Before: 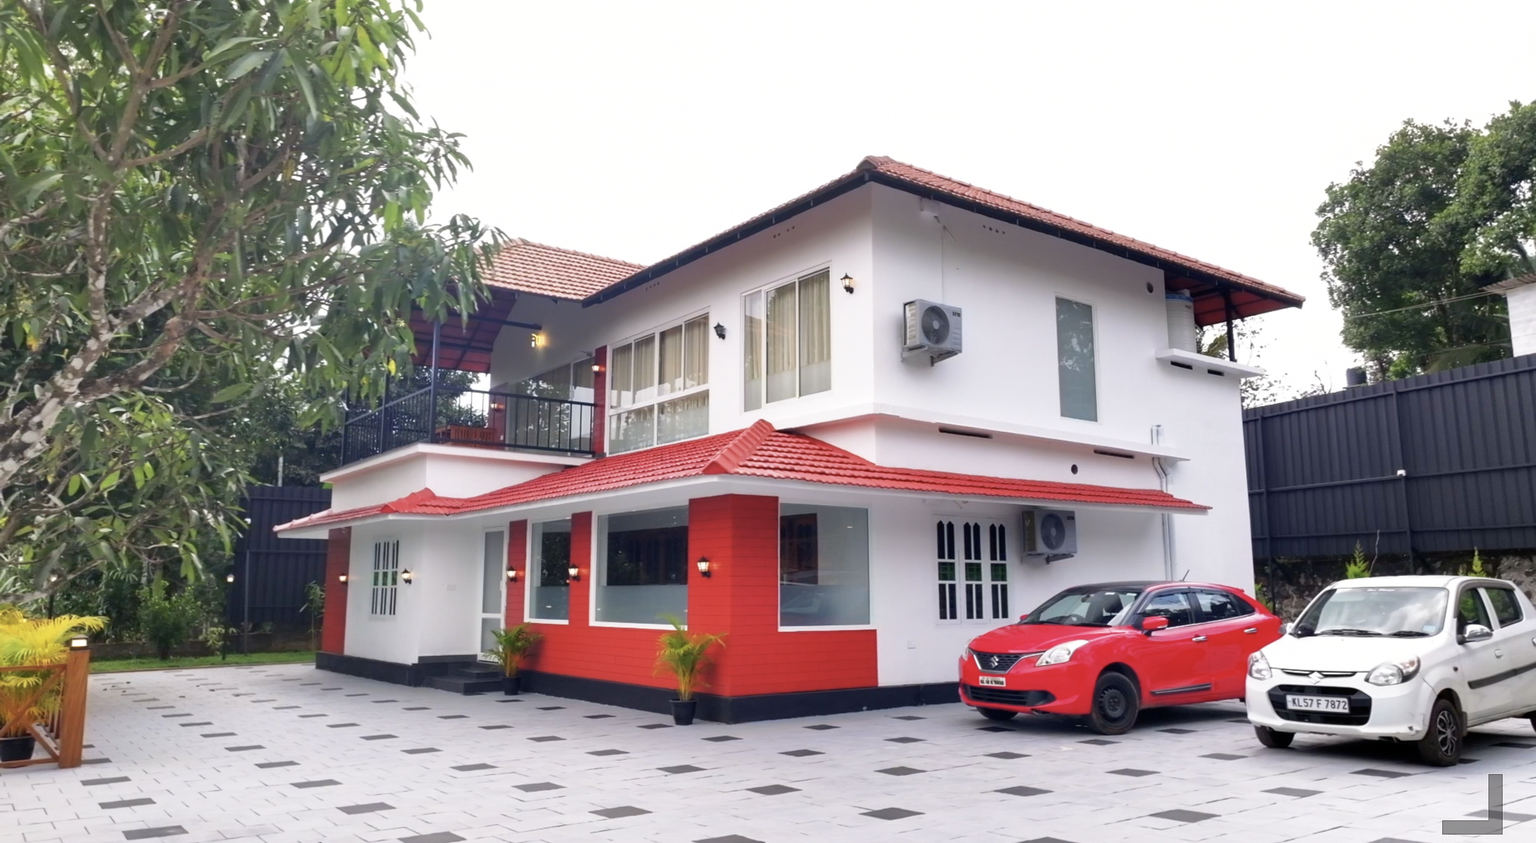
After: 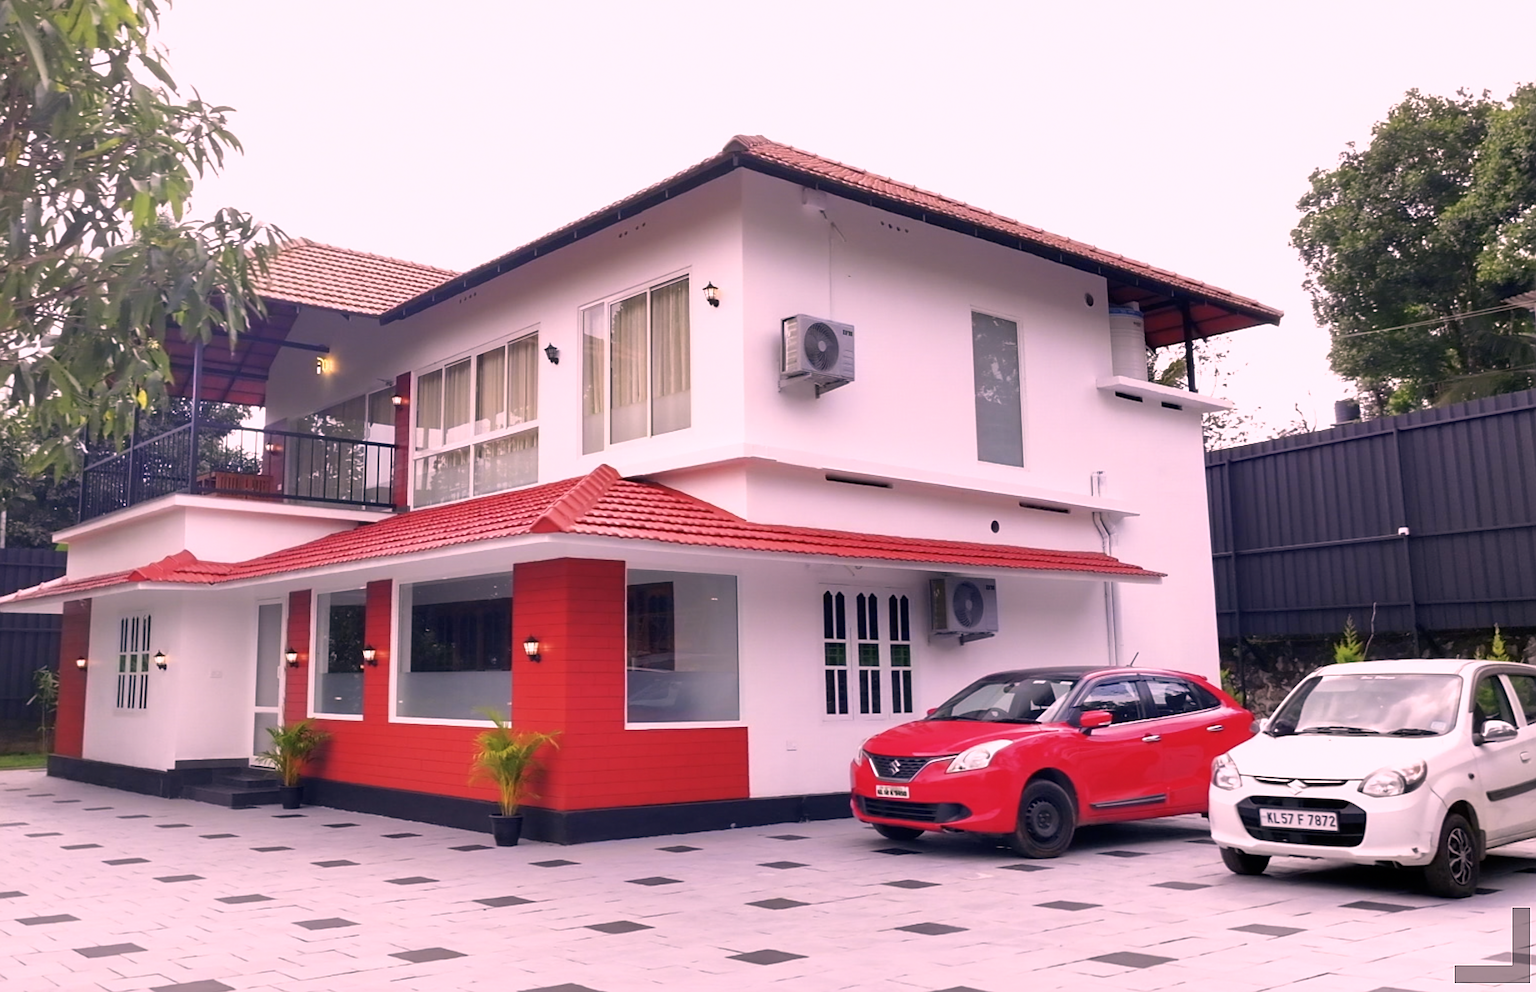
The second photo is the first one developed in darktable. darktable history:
color correction: highlights a* 17.49, highlights b* 18.76
crop and rotate: left 18.121%, top 5.731%, right 1.825%
sharpen: on, module defaults
color calibration: illuminant custom, x 0.371, y 0.383, temperature 4281.19 K
